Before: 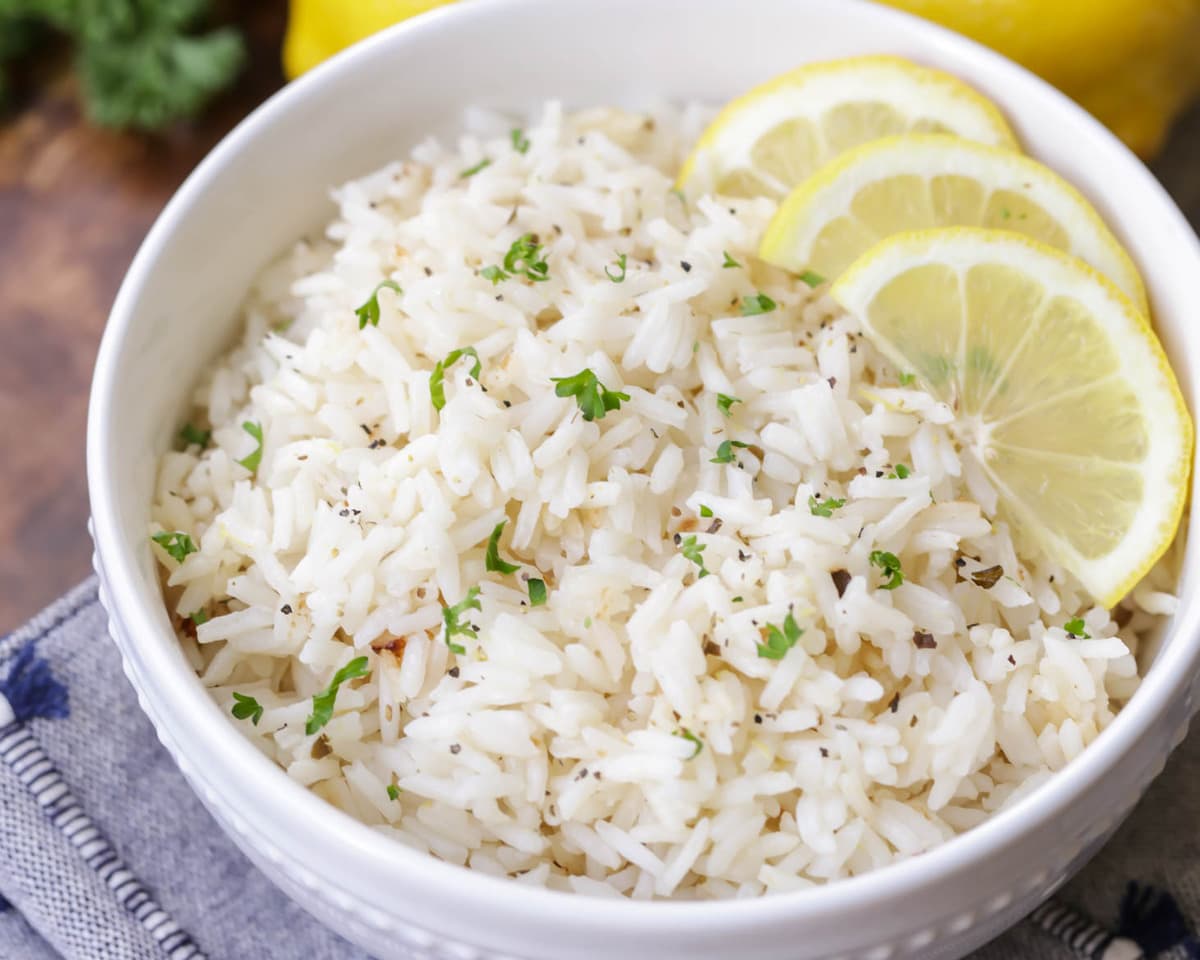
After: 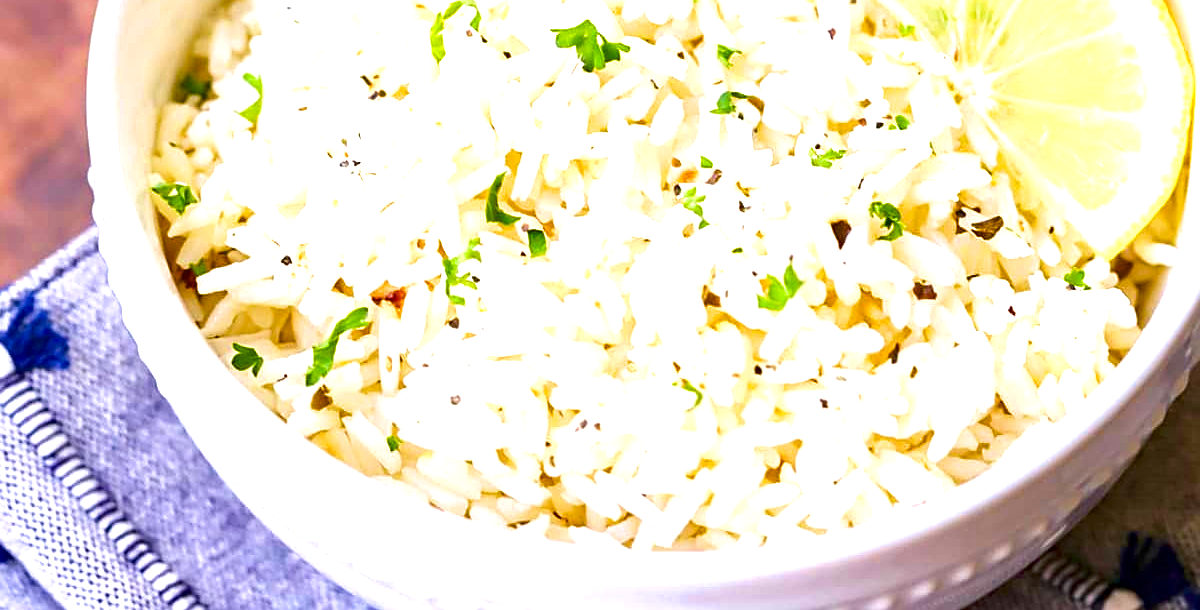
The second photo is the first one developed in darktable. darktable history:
exposure: black level correction 0.001, exposure 1.127 EV, compensate exposure bias true, compensate highlight preservation false
haze removal: compatibility mode true, adaptive false
contrast brightness saturation: contrast 0.067, brightness -0.126, saturation 0.053
velvia: strength 51.25%, mid-tones bias 0.517
sharpen: on, module defaults
crop and rotate: top 36.433%
